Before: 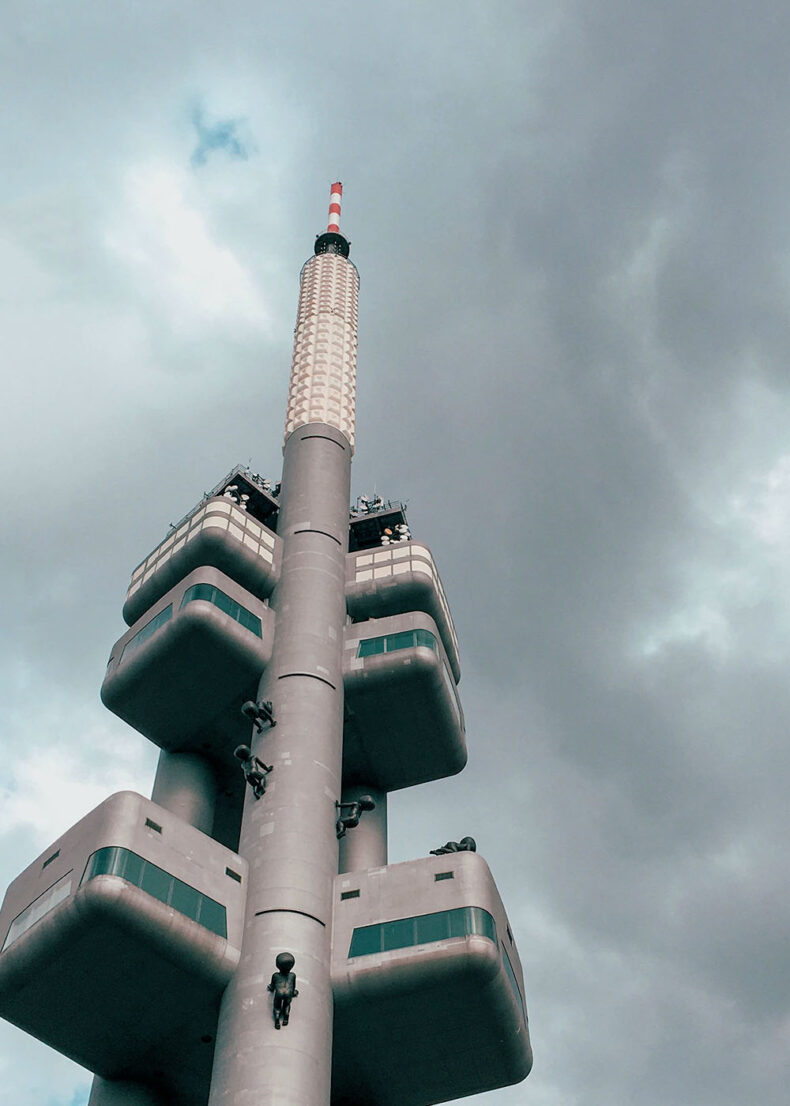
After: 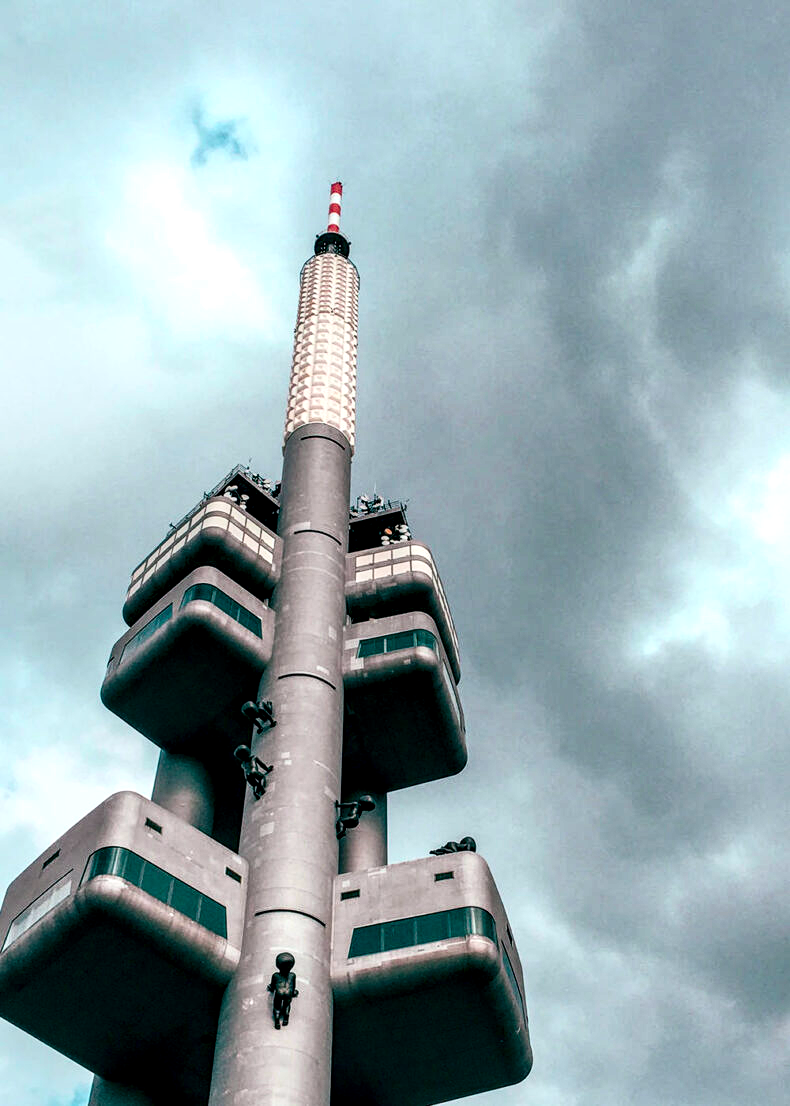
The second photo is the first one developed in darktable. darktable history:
tone curve: curves: ch0 [(0, 0) (0.139, 0.067) (0.319, 0.269) (0.498, 0.505) (0.725, 0.824) (0.864, 0.945) (0.985, 1)]; ch1 [(0, 0) (0.291, 0.197) (0.456, 0.426) (0.495, 0.488) (0.557, 0.578) (0.599, 0.644) (0.702, 0.786) (1, 1)]; ch2 [(0, 0) (0.125, 0.089) (0.353, 0.329) (0.447, 0.43) (0.557, 0.566) (0.63, 0.667) (1, 1)], color space Lab, independent channels, preserve colors none
local contrast: highlights 60%, shadows 60%, detail 160%
